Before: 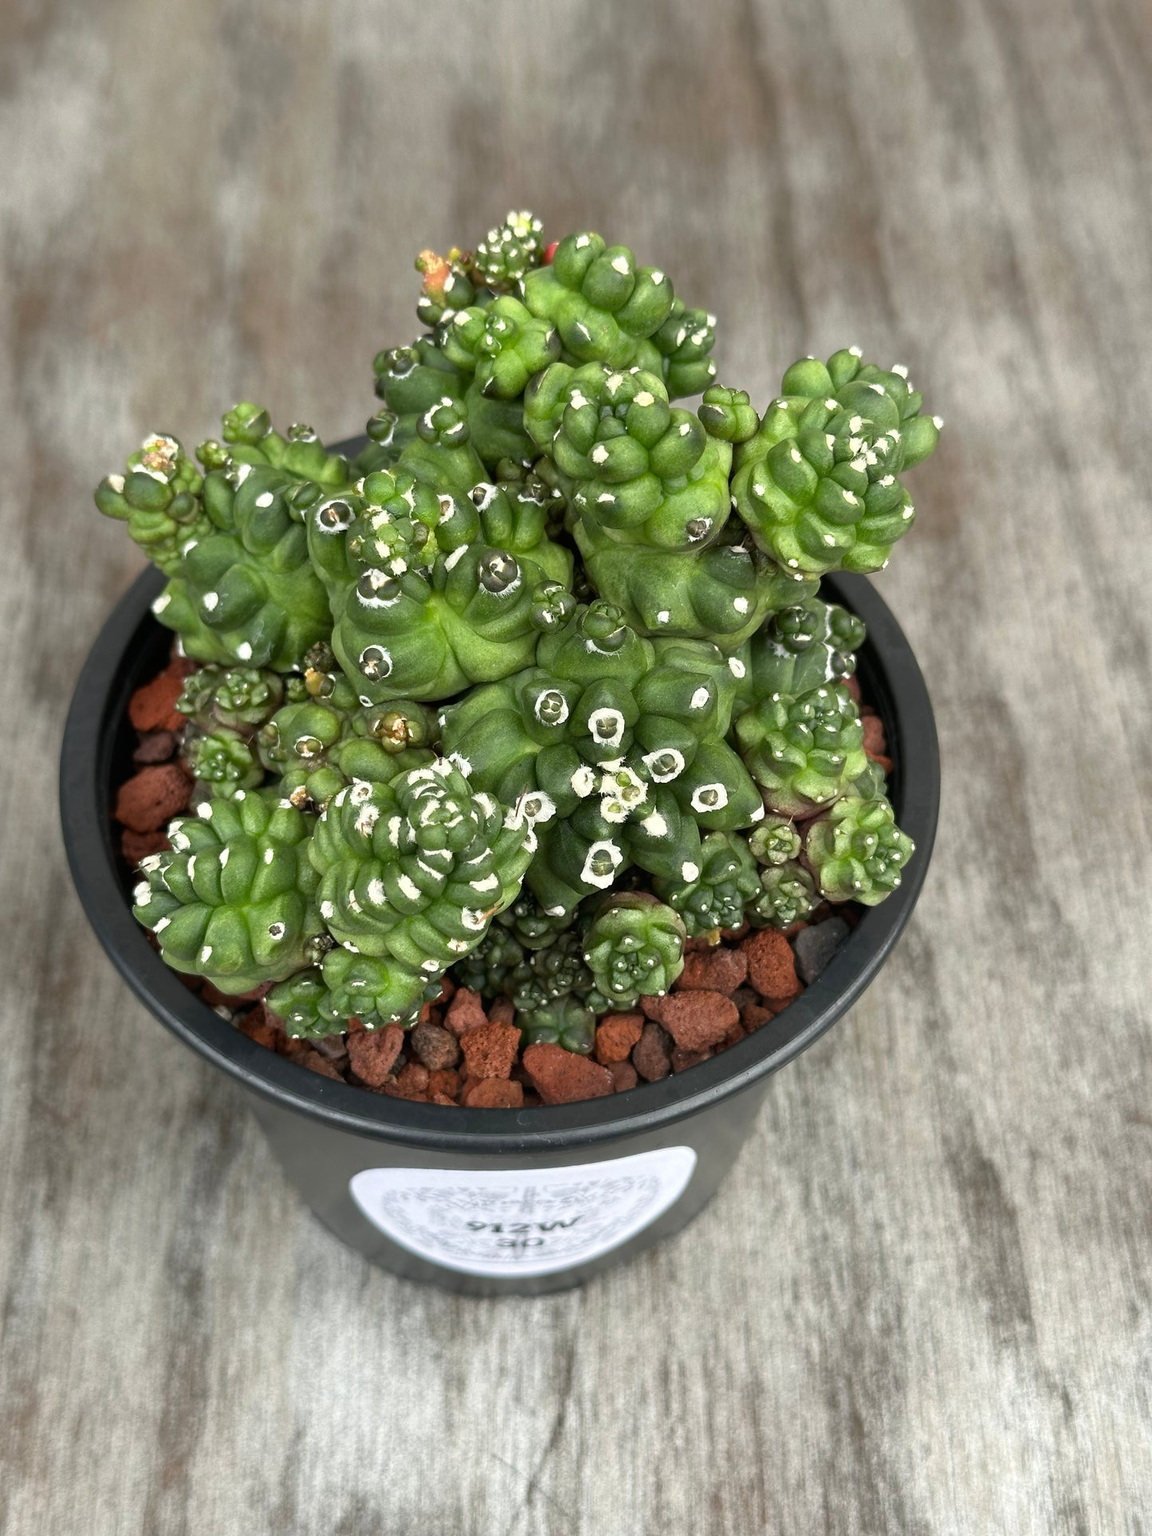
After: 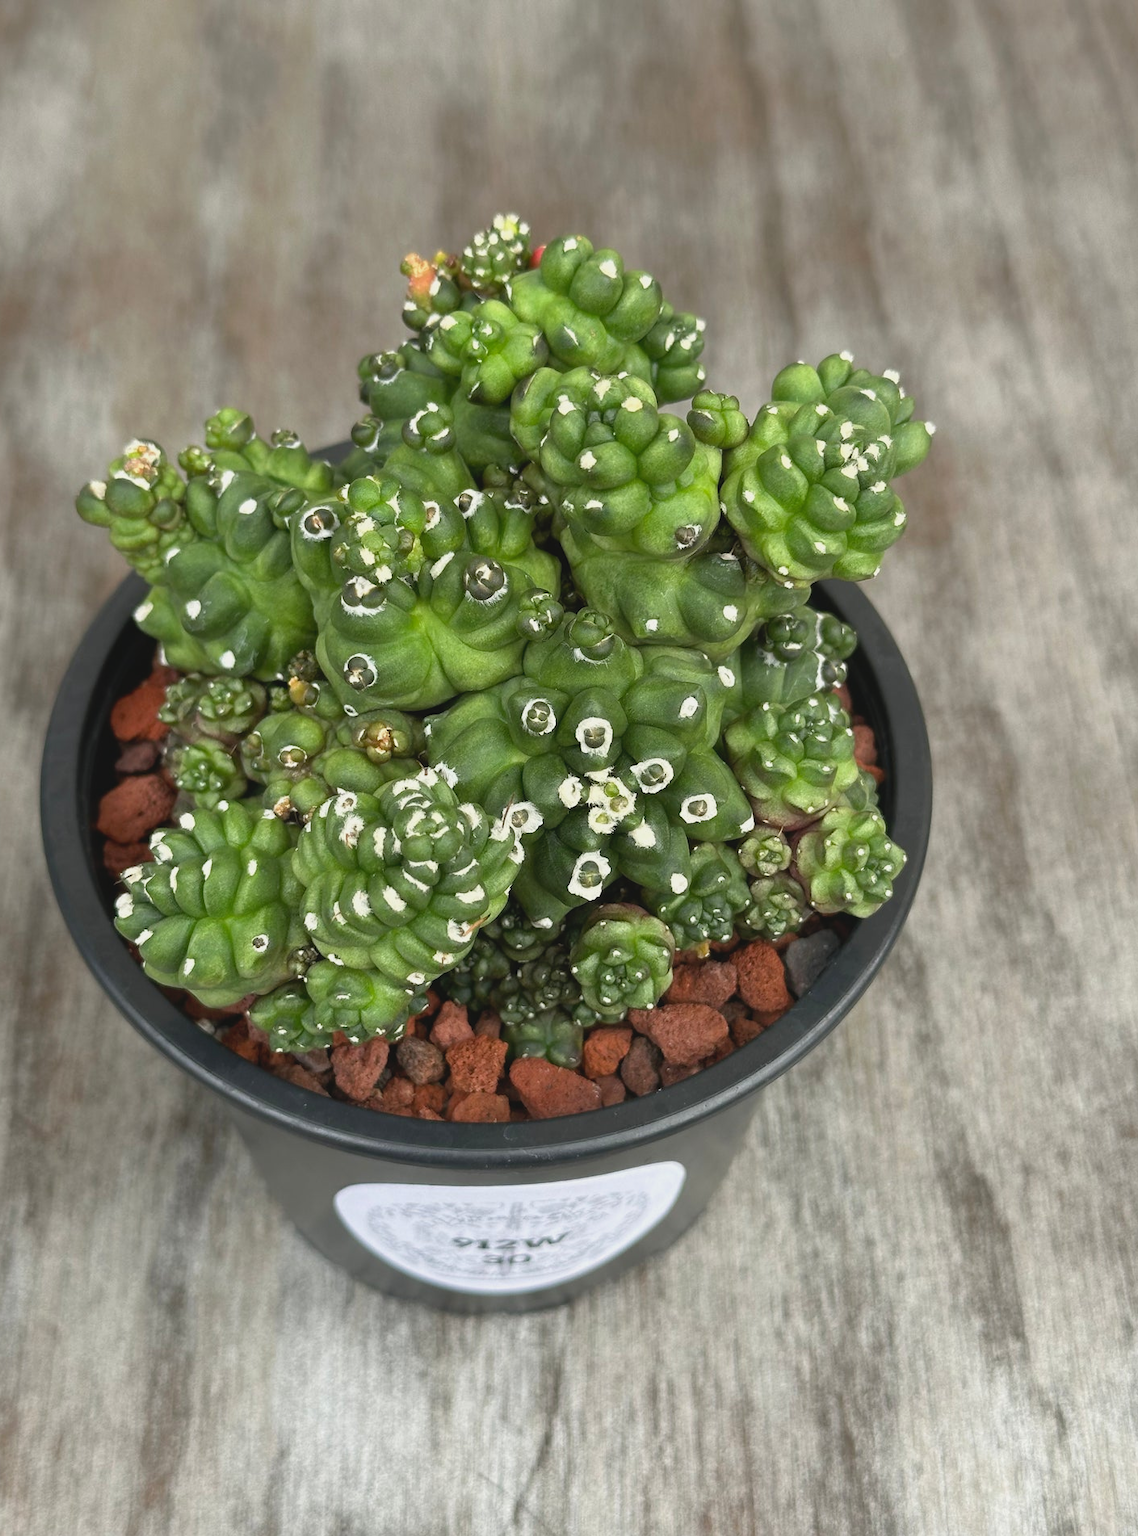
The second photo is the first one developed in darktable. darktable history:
crop and rotate: left 1.774%, right 0.633%, bottom 1.28%
contrast brightness saturation: contrast -0.11
